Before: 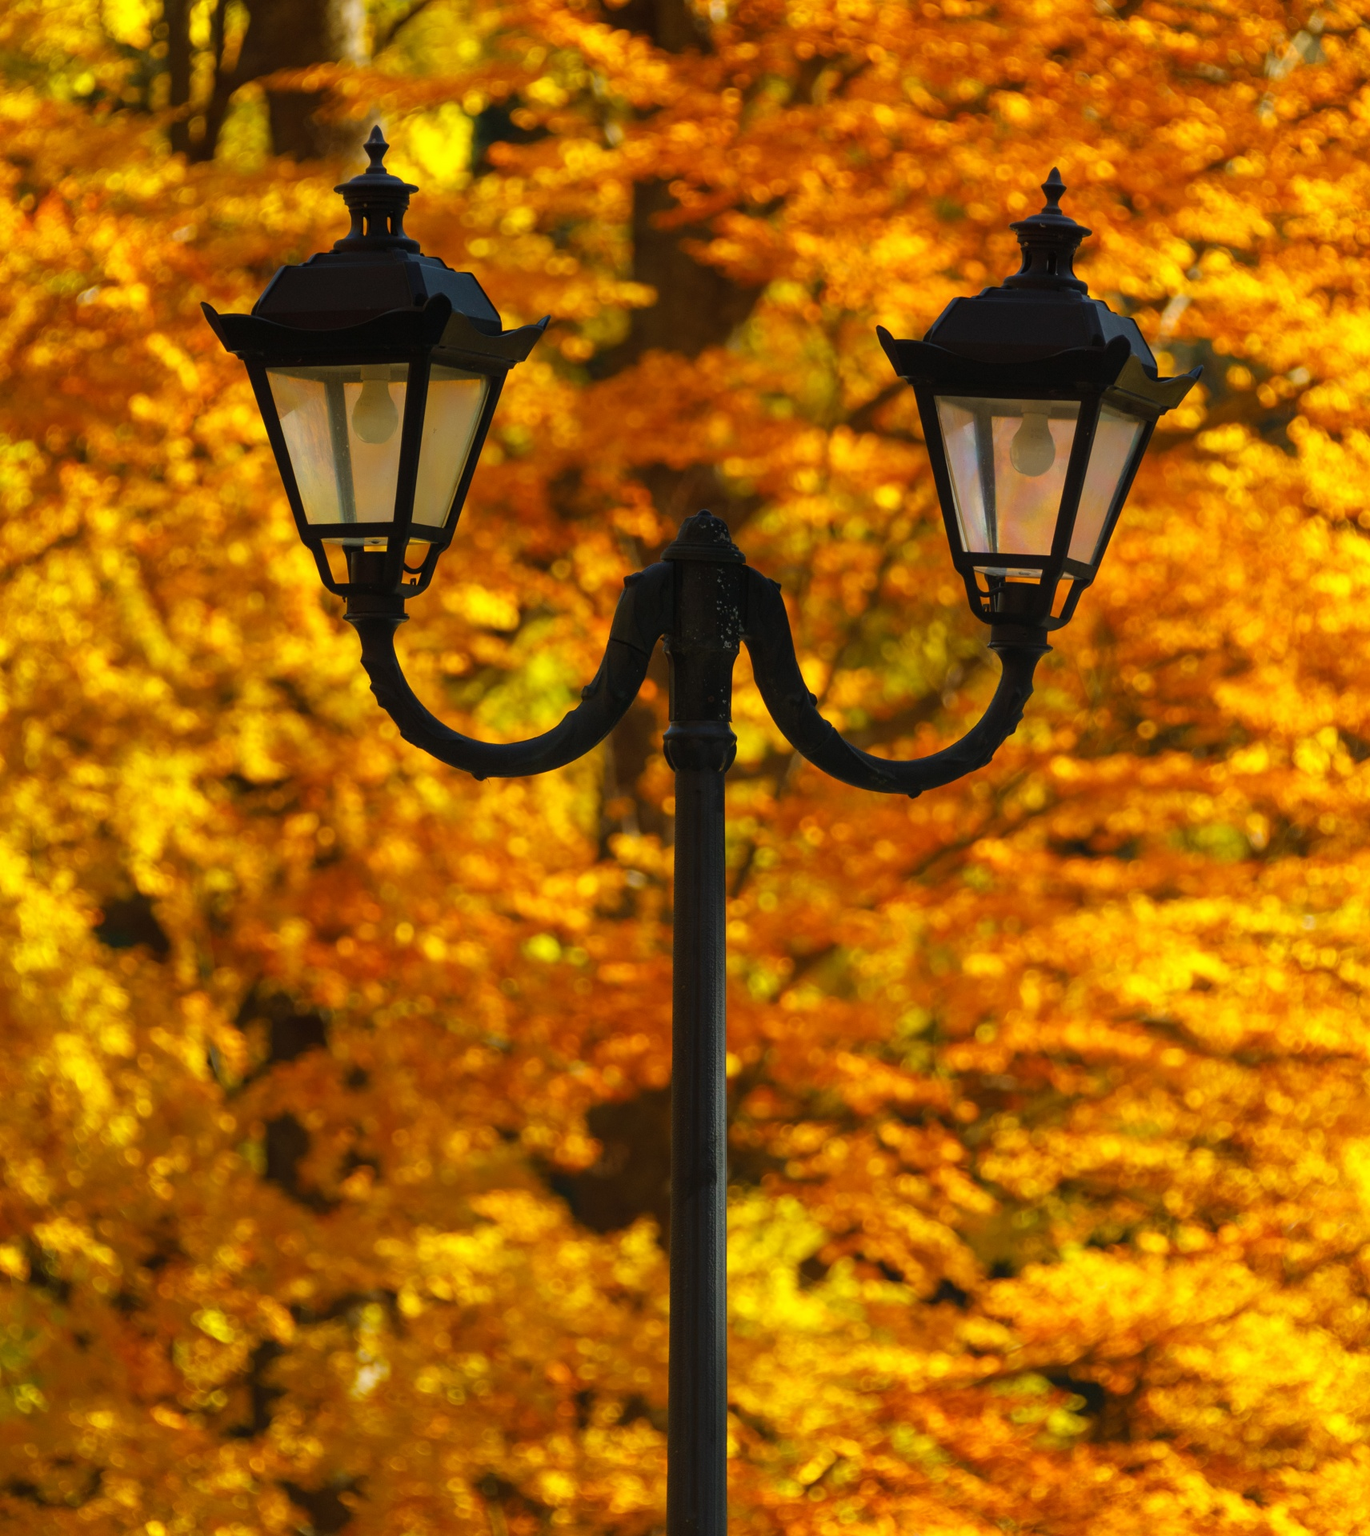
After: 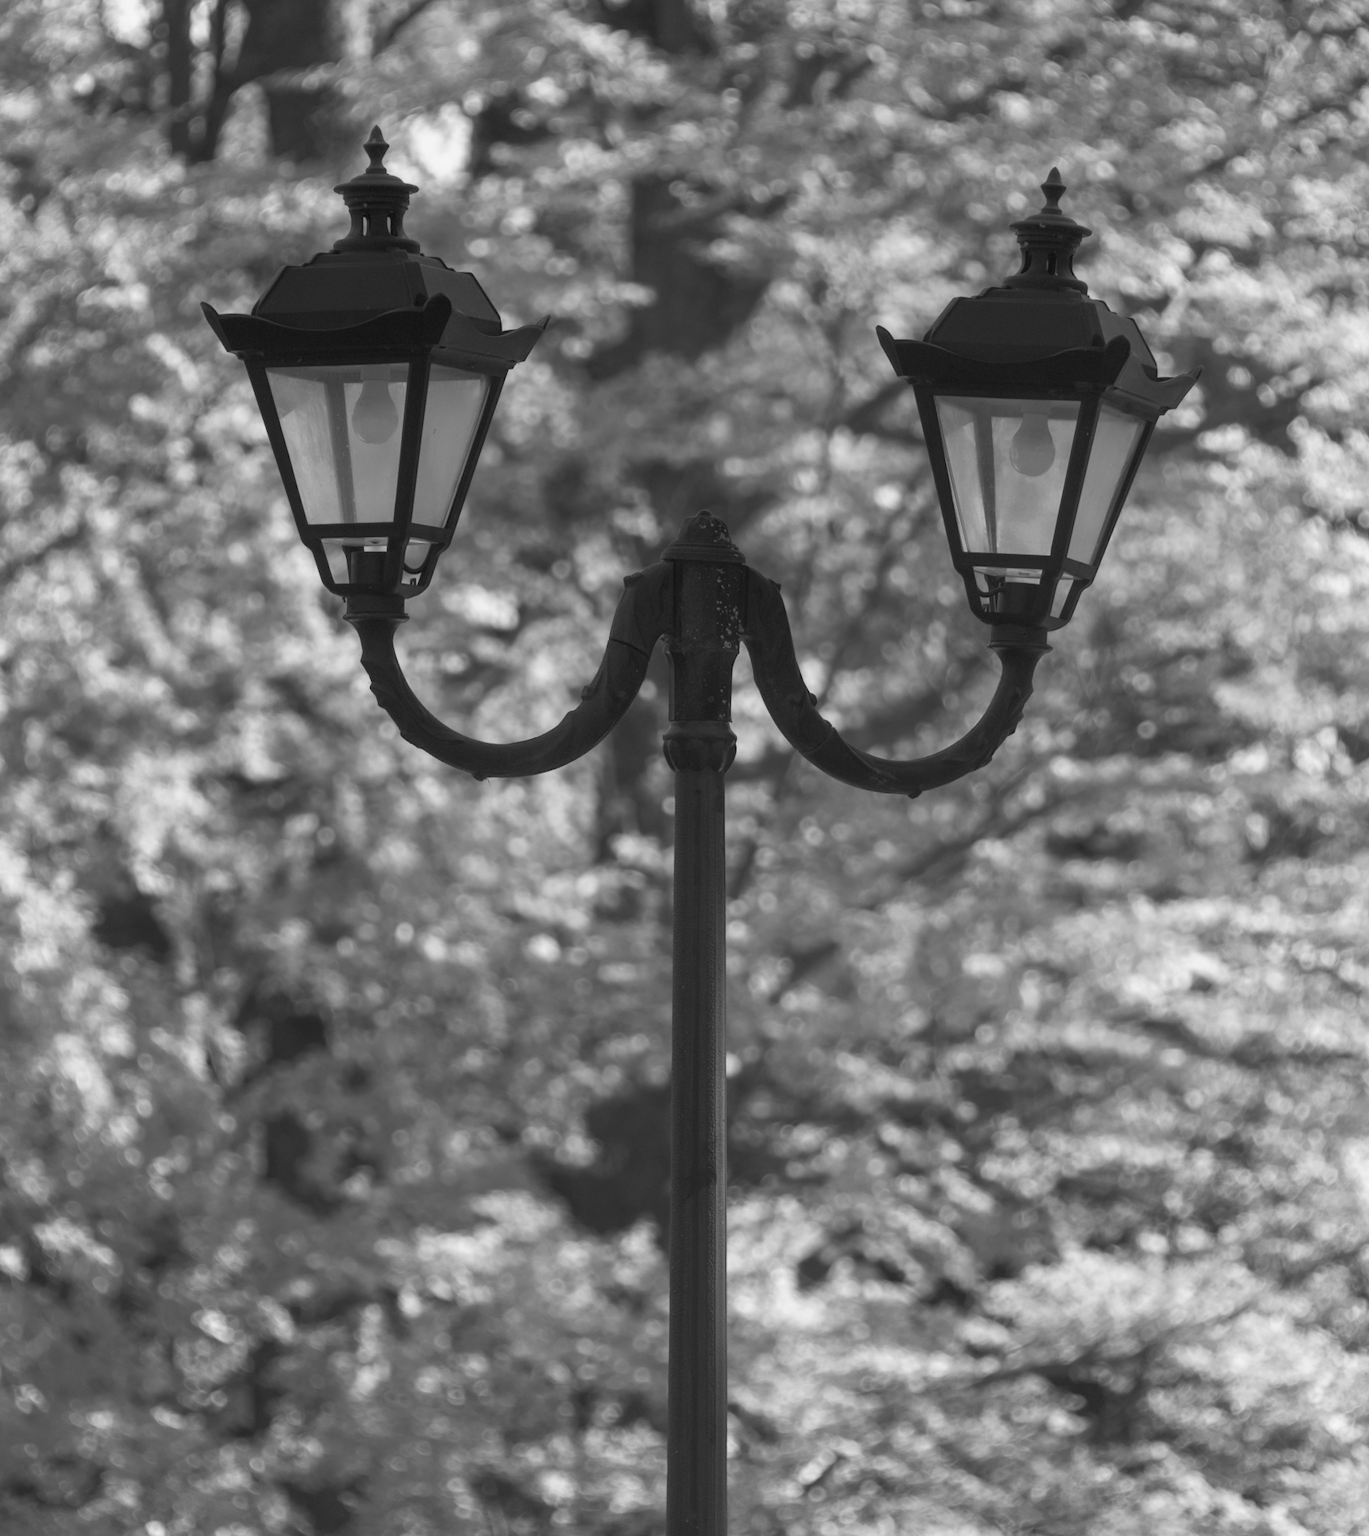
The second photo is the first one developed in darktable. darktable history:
white balance: red 0.988, blue 1.017
rgb curve: curves: ch0 [(0, 0) (0.072, 0.166) (0.217, 0.293) (0.414, 0.42) (1, 1)], compensate middle gray true, preserve colors basic power
monochrome: a 32, b 64, size 2.3
